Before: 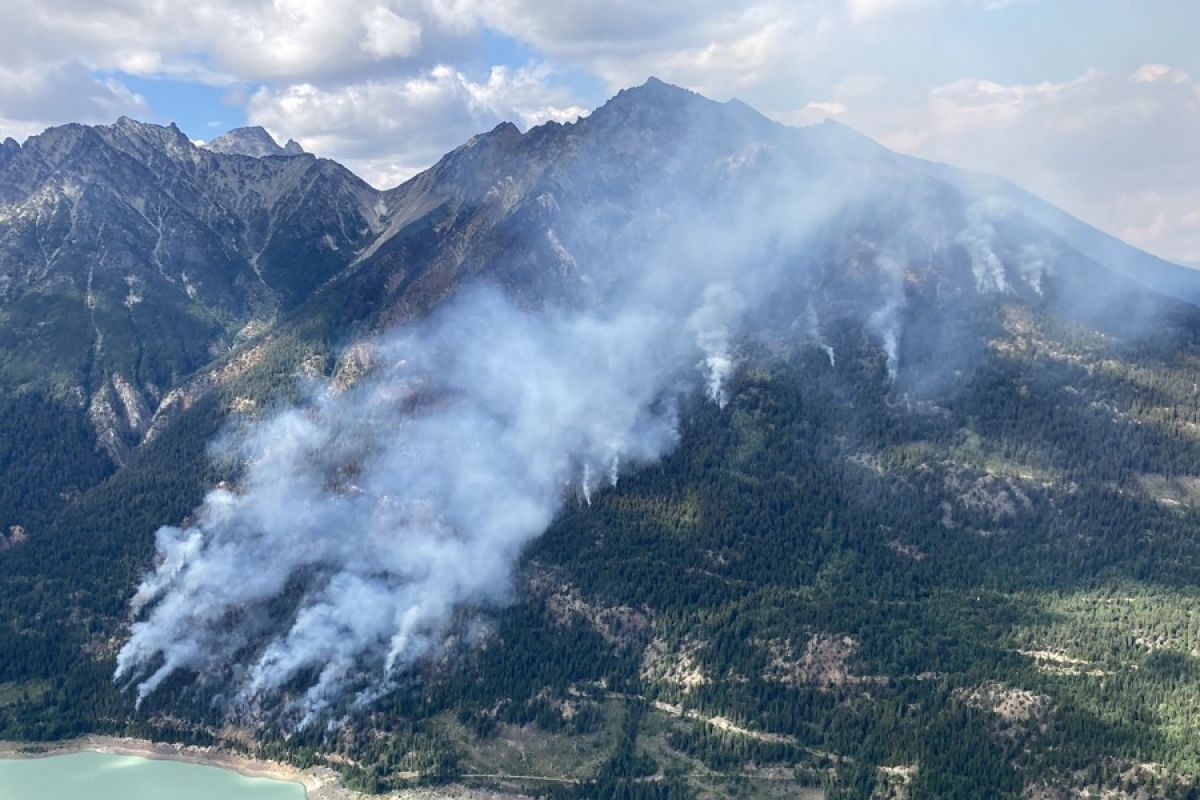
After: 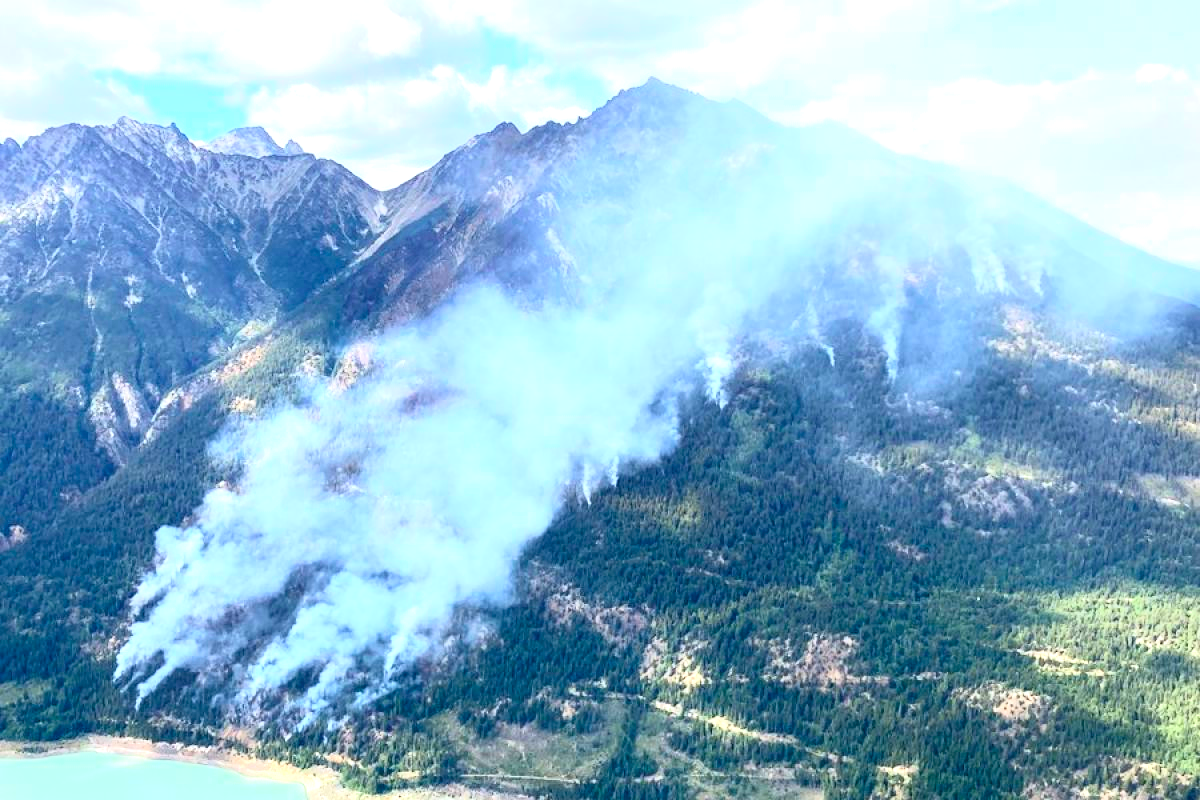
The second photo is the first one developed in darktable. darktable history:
exposure: black level correction 0, exposure 1 EV, compensate exposure bias true, compensate highlight preservation false
tone curve: curves: ch0 [(0, 0) (0.091, 0.077) (0.517, 0.574) (0.745, 0.82) (0.844, 0.908) (0.909, 0.942) (1, 0.973)]; ch1 [(0, 0) (0.437, 0.404) (0.5, 0.5) (0.534, 0.554) (0.58, 0.603) (0.616, 0.649) (1, 1)]; ch2 [(0, 0) (0.442, 0.415) (0.5, 0.5) (0.535, 0.557) (0.585, 0.62) (1, 1)], color space Lab, independent channels, preserve colors none
